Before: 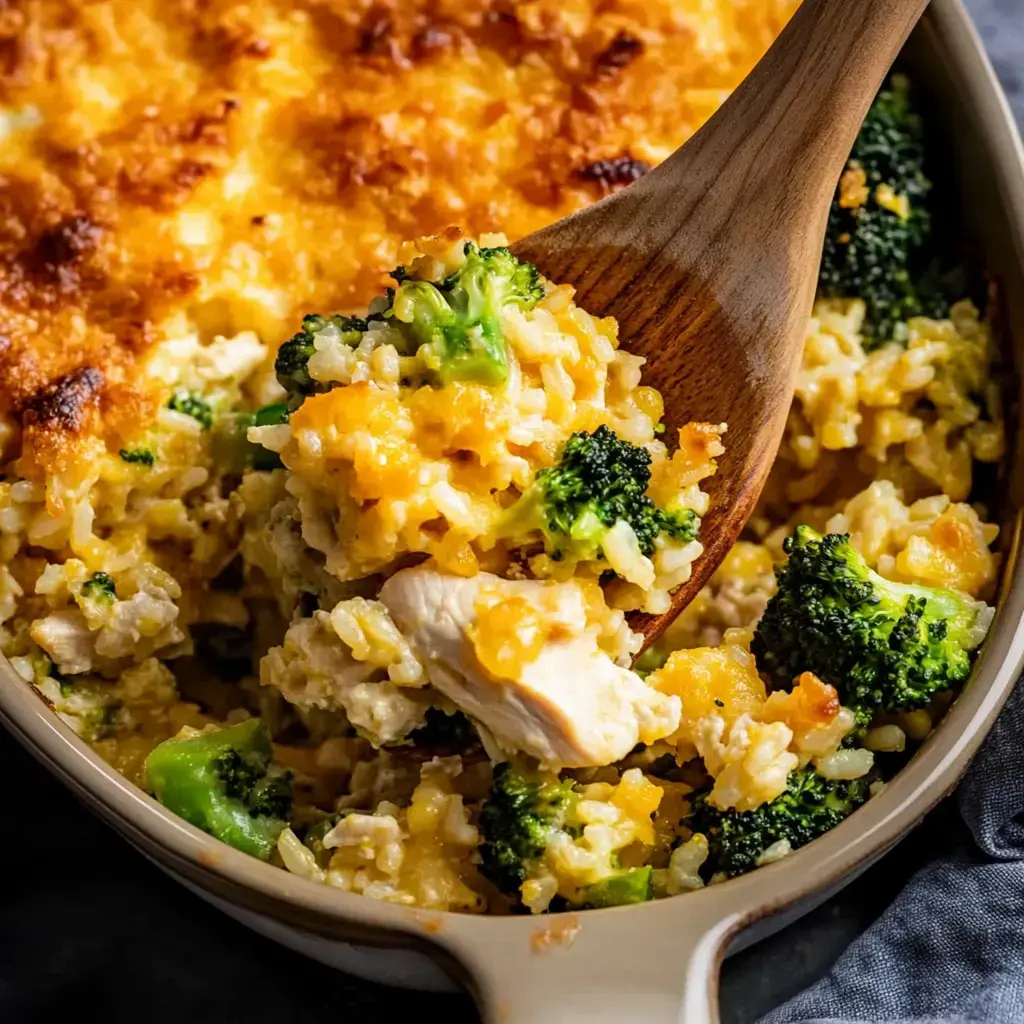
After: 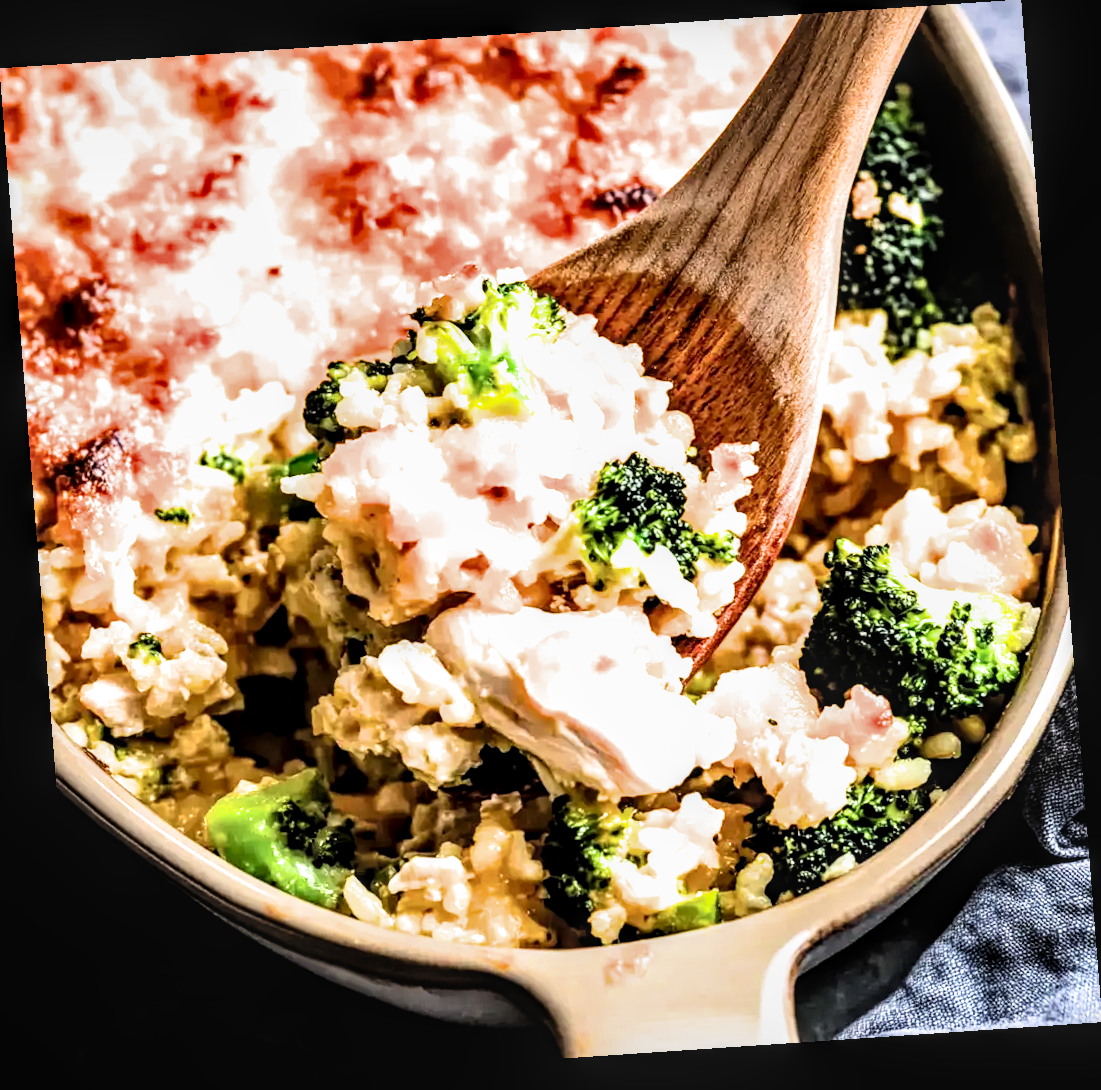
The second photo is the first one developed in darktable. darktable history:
rotate and perspective: rotation -4.2°, shear 0.006, automatic cropping off
local contrast: detail 142%
exposure: black level correction 0, exposure 1.388 EV, compensate exposure bias true, compensate highlight preservation false
filmic rgb: black relative exposure -5.42 EV, white relative exposure 2.85 EV, dynamic range scaling -37.73%, hardness 4, contrast 1.605, highlights saturation mix -0.93%
